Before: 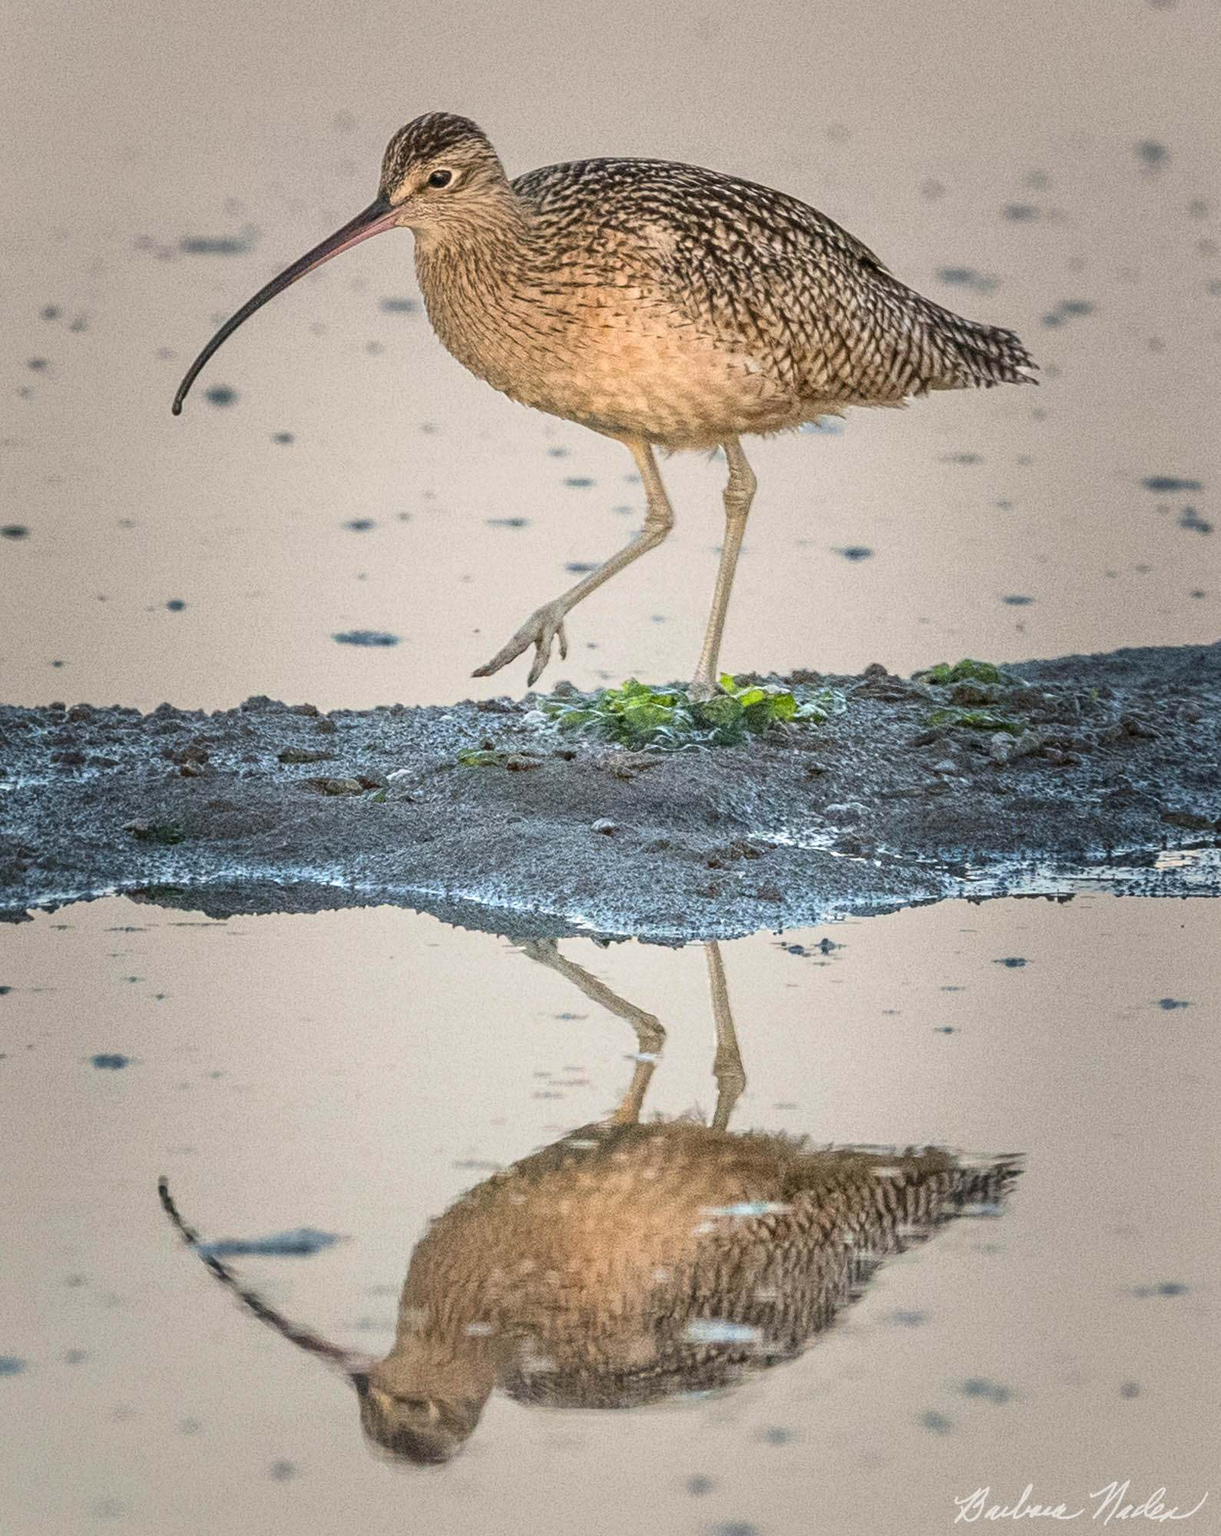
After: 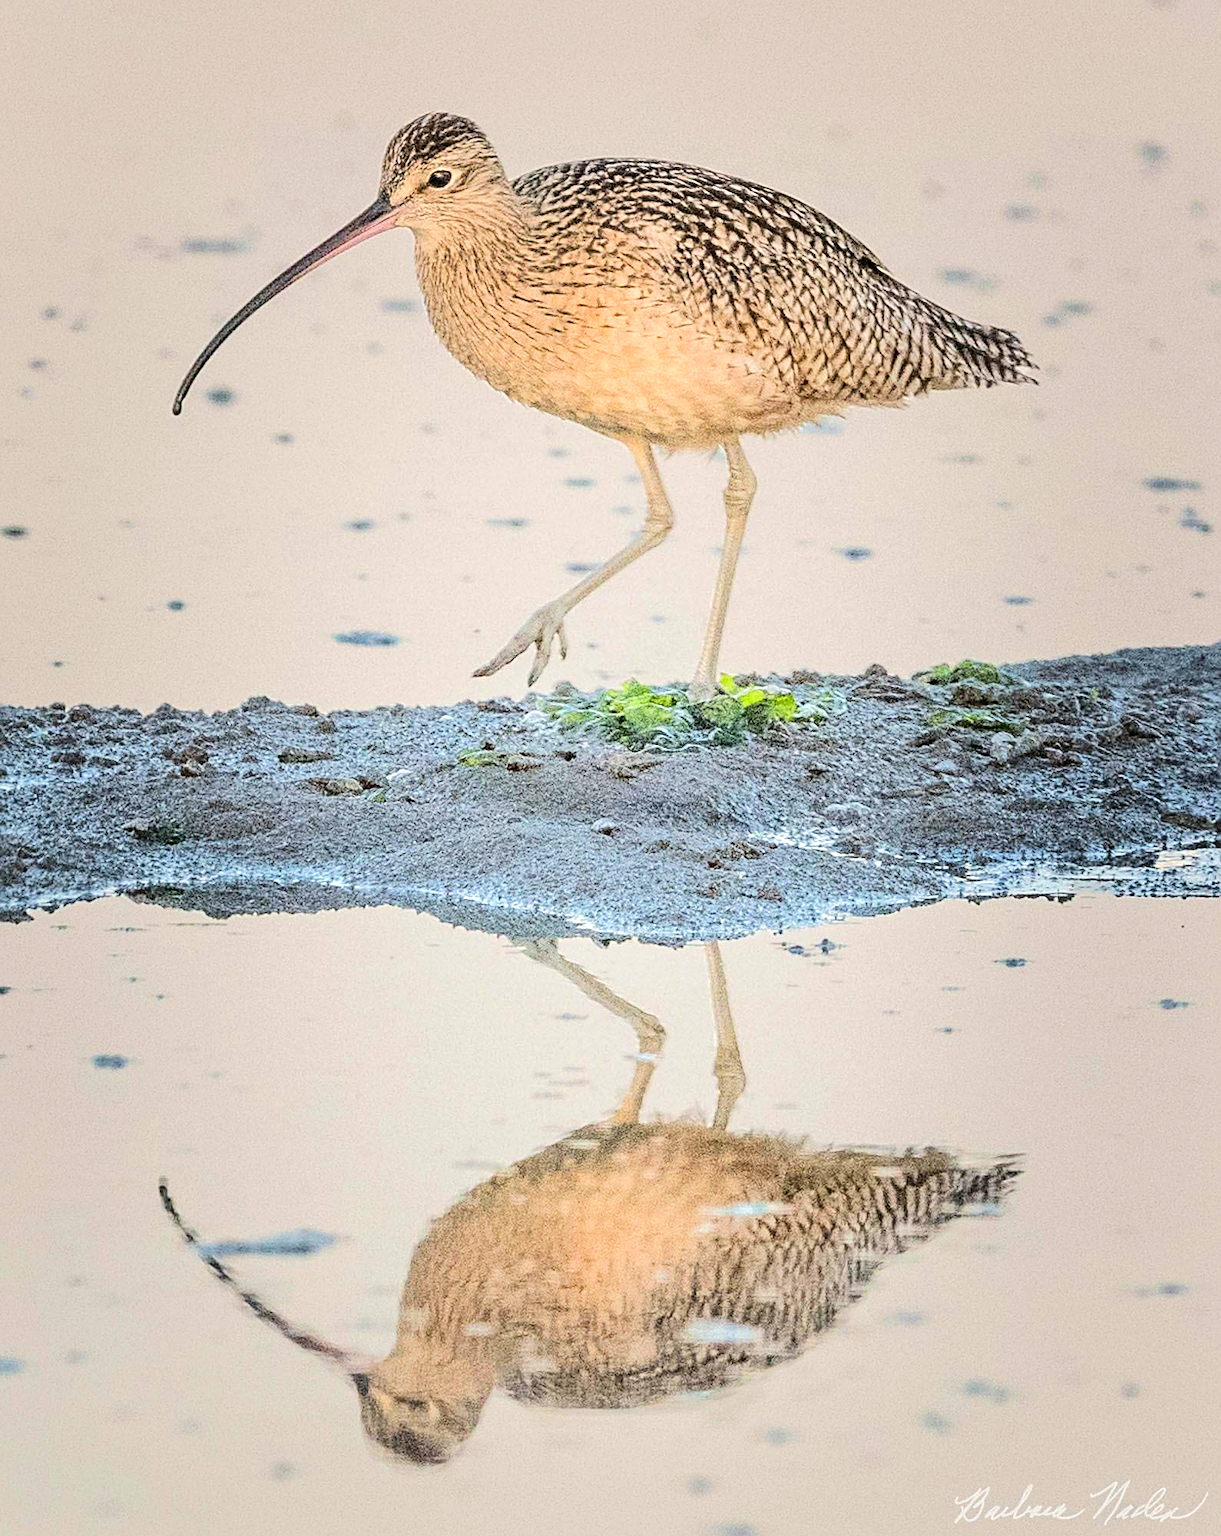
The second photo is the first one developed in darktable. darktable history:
sharpen: on, module defaults
shadows and highlights: radius 128.22, shadows 21.19, highlights -22.74, low approximation 0.01
contrast equalizer: y [[0.509, 0.517, 0.523, 0.523, 0.517, 0.509], [0.5 ×6], [0.5 ×6], [0 ×6], [0 ×6]], mix 0.19
tone equalizer: -7 EV 0.143 EV, -6 EV 0.589 EV, -5 EV 1.14 EV, -4 EV 1.35 EV, -3 EV 1.17 EV, -2 EV 0.6 EV, -1 EV 0.152 EV, edges refinement/feathering 500, mask exposure compensation -1.57 EV, preserve details no
